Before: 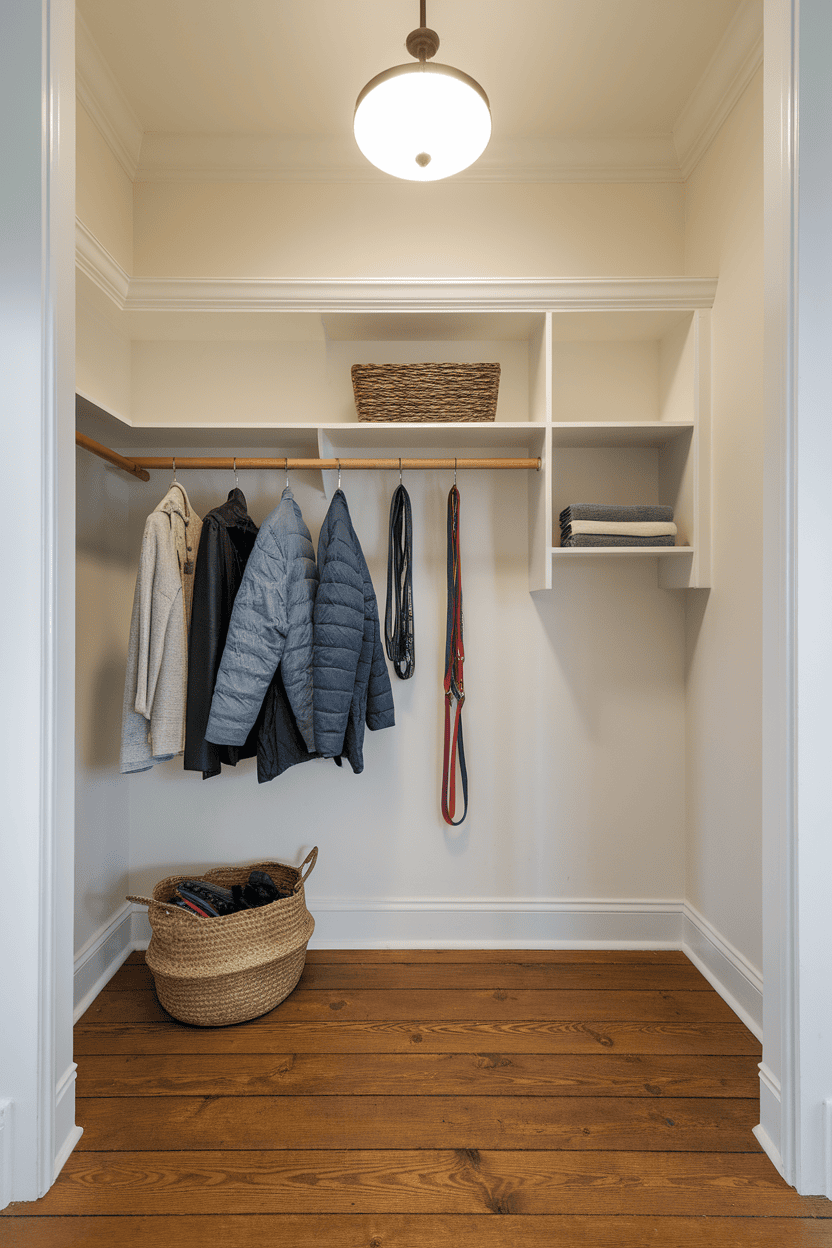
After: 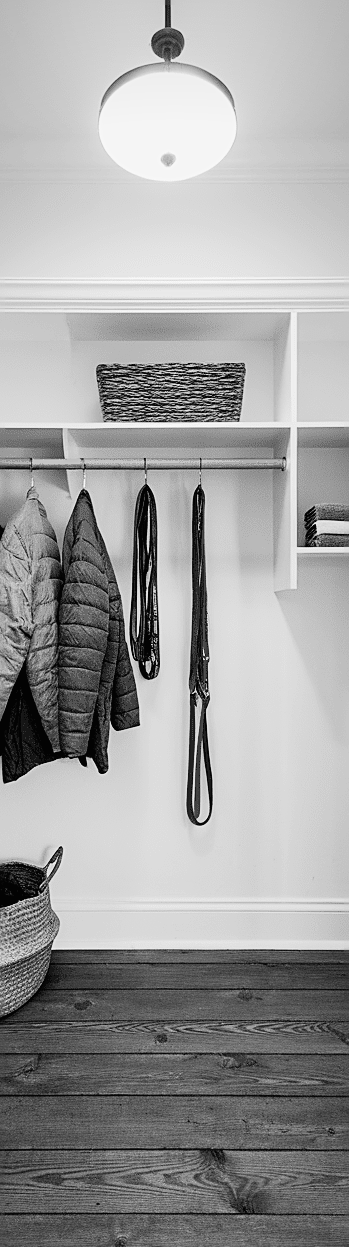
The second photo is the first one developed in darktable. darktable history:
color calibration: output gray [0.22, 0.42, 0.37, 0], illuminant custom, x 0.344, y 0.359, temperature 5040.62 K
crop: left 30.755%, right 27.204%
filmic rgb: black relative exposure -5.11 EV, white relative exposure 3.51 EV, hardness 3.18, contrast 1.192, highlights saturation mix -49.57%, preserve chrominance no, color science v3 (2019), use custom middle-gray values true
sharpen: amount 0.495
velvia: on, module defaults
contrast brightness saturation: contrast 0.24, brightness 0.251, saturation 0.389
tone equalizer: edges refinement/feathering 500, mask exposure compensation -1.57 EV, preserve details no
vignetting: fall-off radius 61.11%, saturation -0.001, unbound false
